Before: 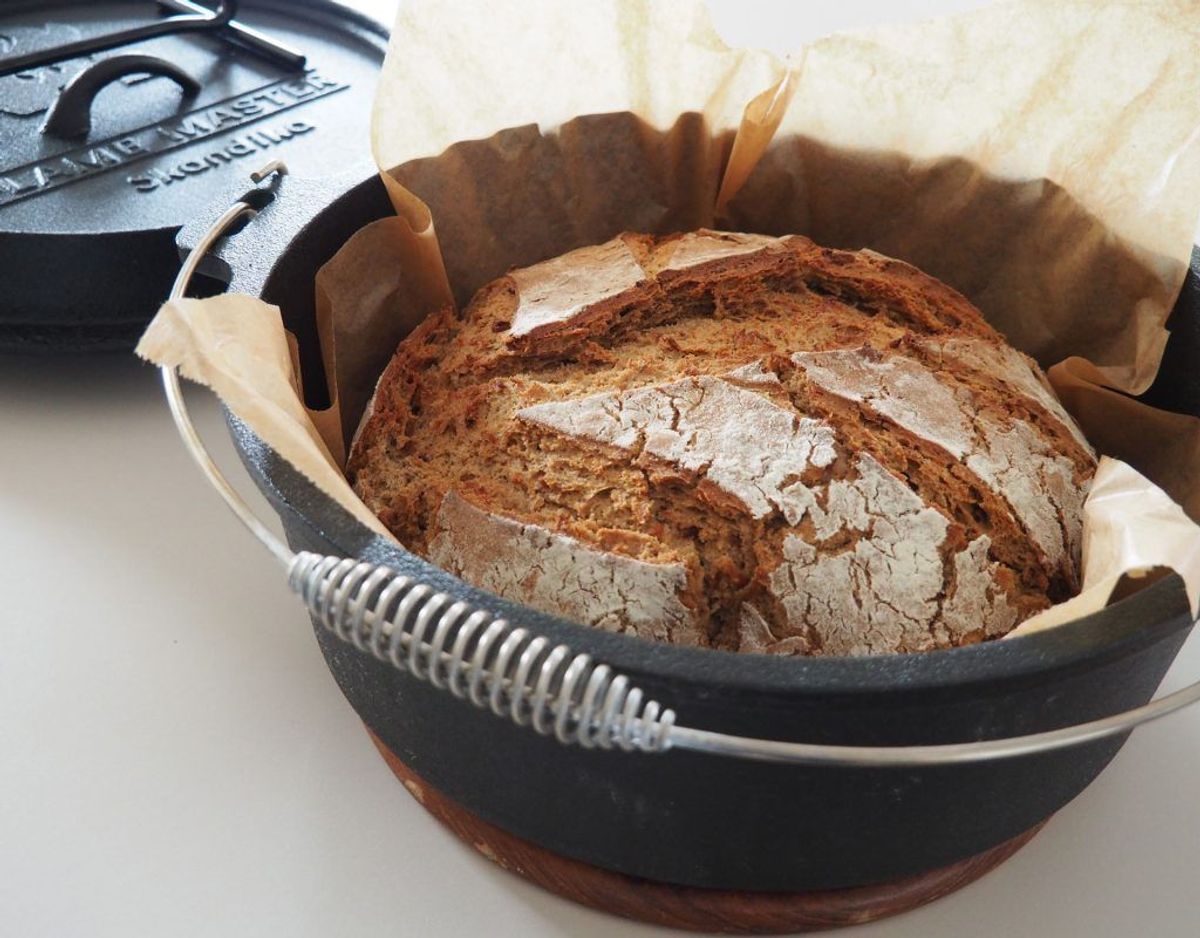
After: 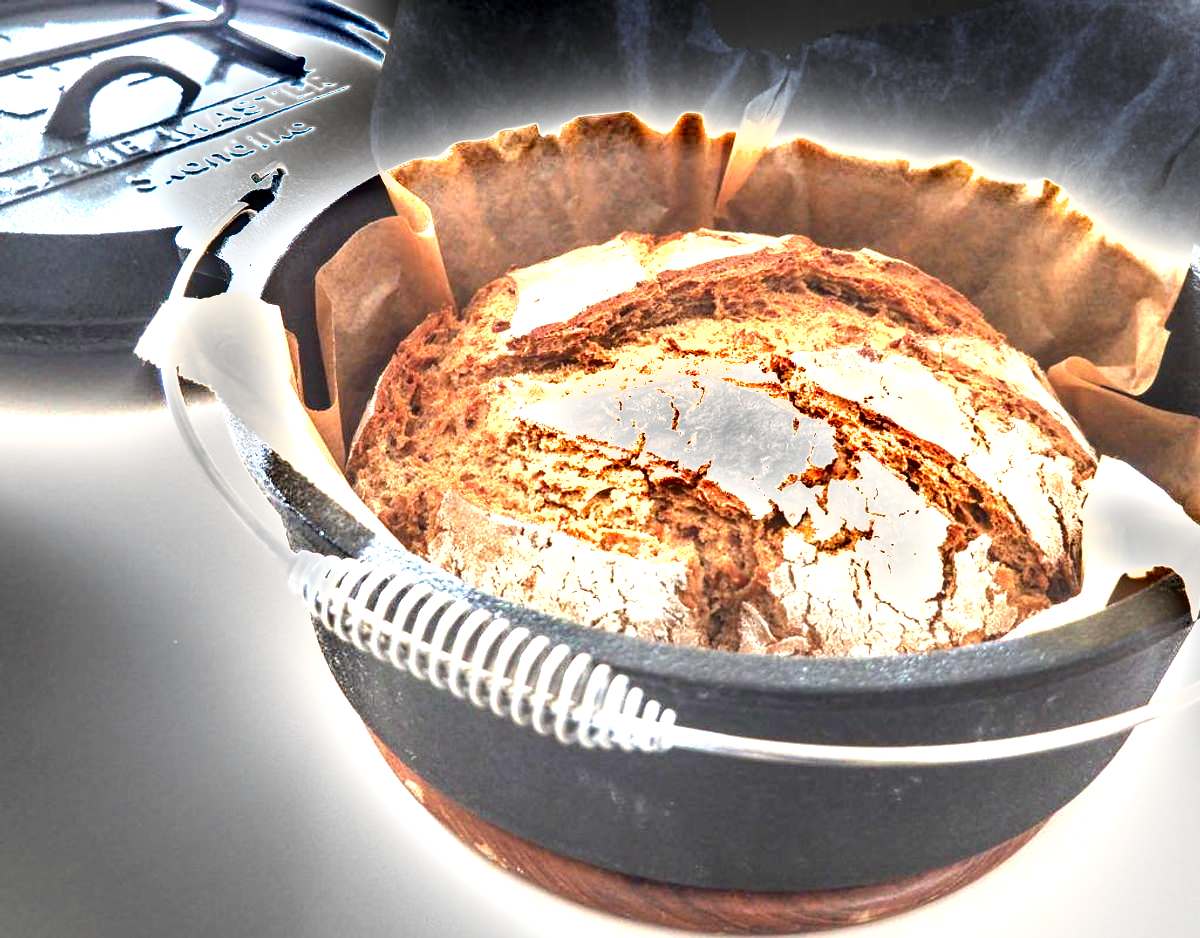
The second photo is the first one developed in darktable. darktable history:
local contrast: detail 130%
exposure: black level correction 0, exposure 2.103 EV, compensate exposure bias true, compensate highlight preservation false
shadows and highlights: radius 45.67, white point adjustment 6.81, compress 79.83%, soften with gaussian
